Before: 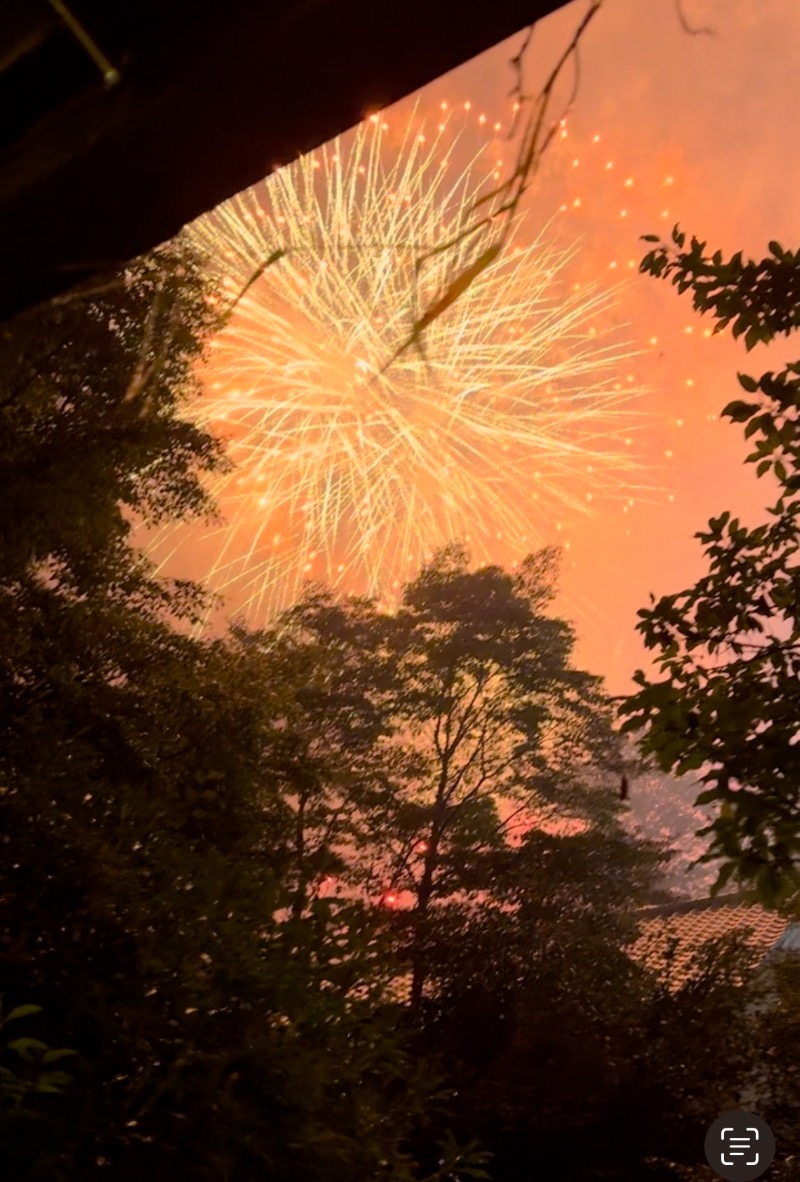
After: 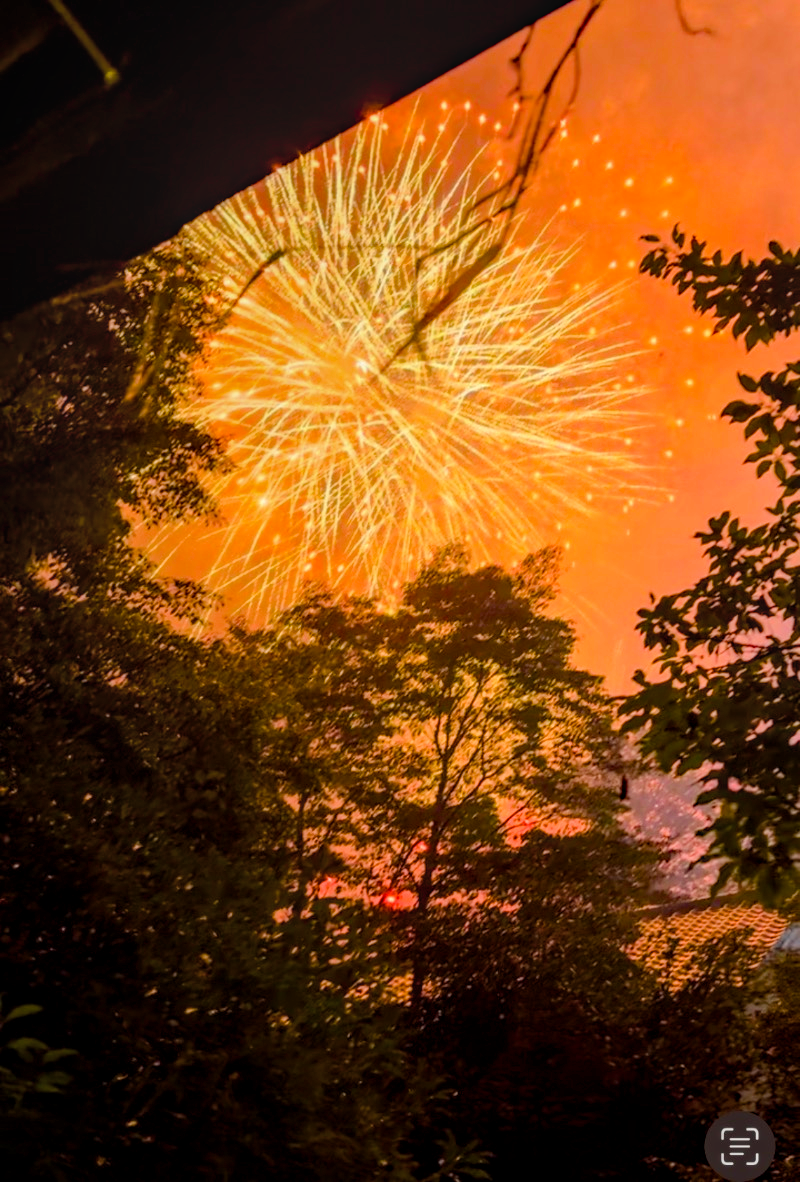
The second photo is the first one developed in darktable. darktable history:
local contrast: highlights 3%, shadows 4%, detail 133%
color balance rgb: shadows lift › hue 85.54°, linear chroma grading › shadows -9.98%, linear chroma grading › global chroma 19.456%, perceptual saturation grading › global saturation 27.232%, perceptual saturation grading › highlights -28.891%, perceptual saturation grading › mid-tones 15.661%, perceptual saturation grading › shadows 33.247%, perceptual brilliance grading › mid-tones 10.393%, perceptual brilliance grading › shadows 14.943%
haze removal: compatibility mode true
